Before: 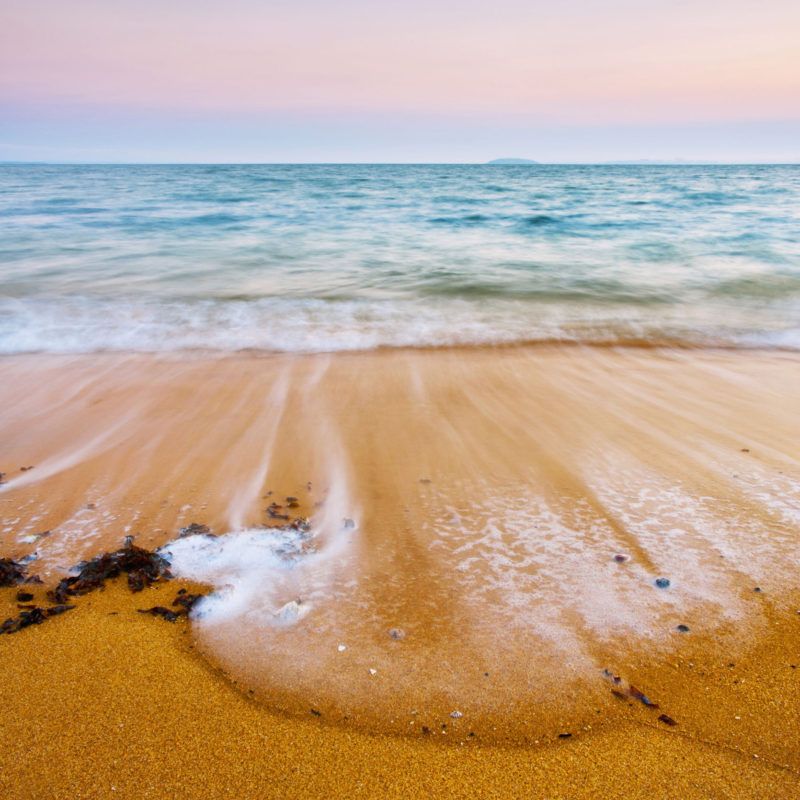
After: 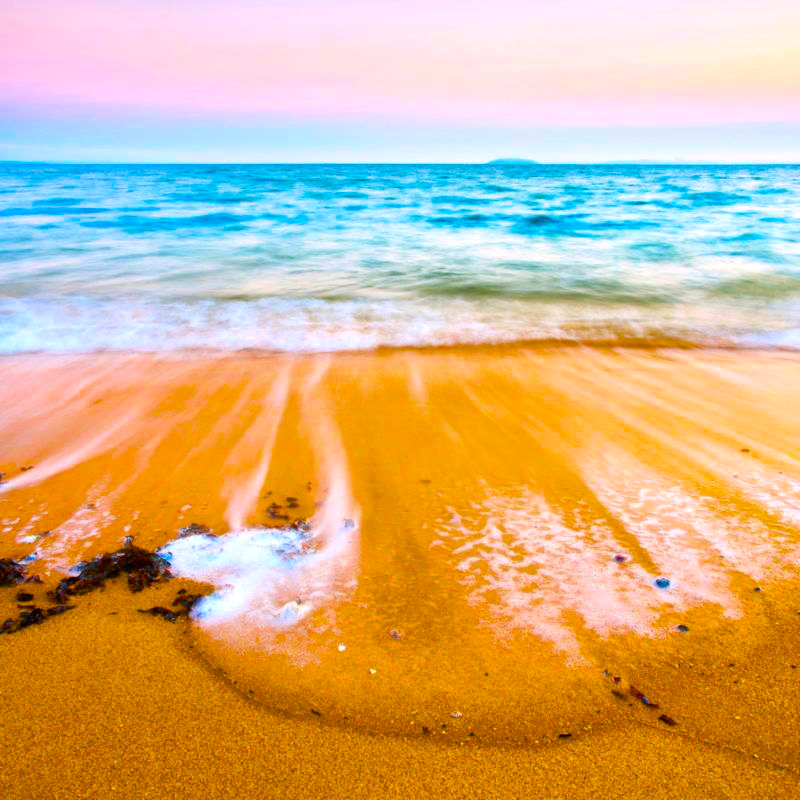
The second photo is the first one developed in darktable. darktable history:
color balance rgb: linear chroma grading › shadows 16.702%, linear chroma grading › highlights 60.095%, linear chroma grading › global chroma 49.371%, perceptual saturation grading › global saturation 9.921%, perceptual brilliance grading › global brilliance 18.015%, global vibrance -0.672%, saturation formula JzAzBz (2021)
